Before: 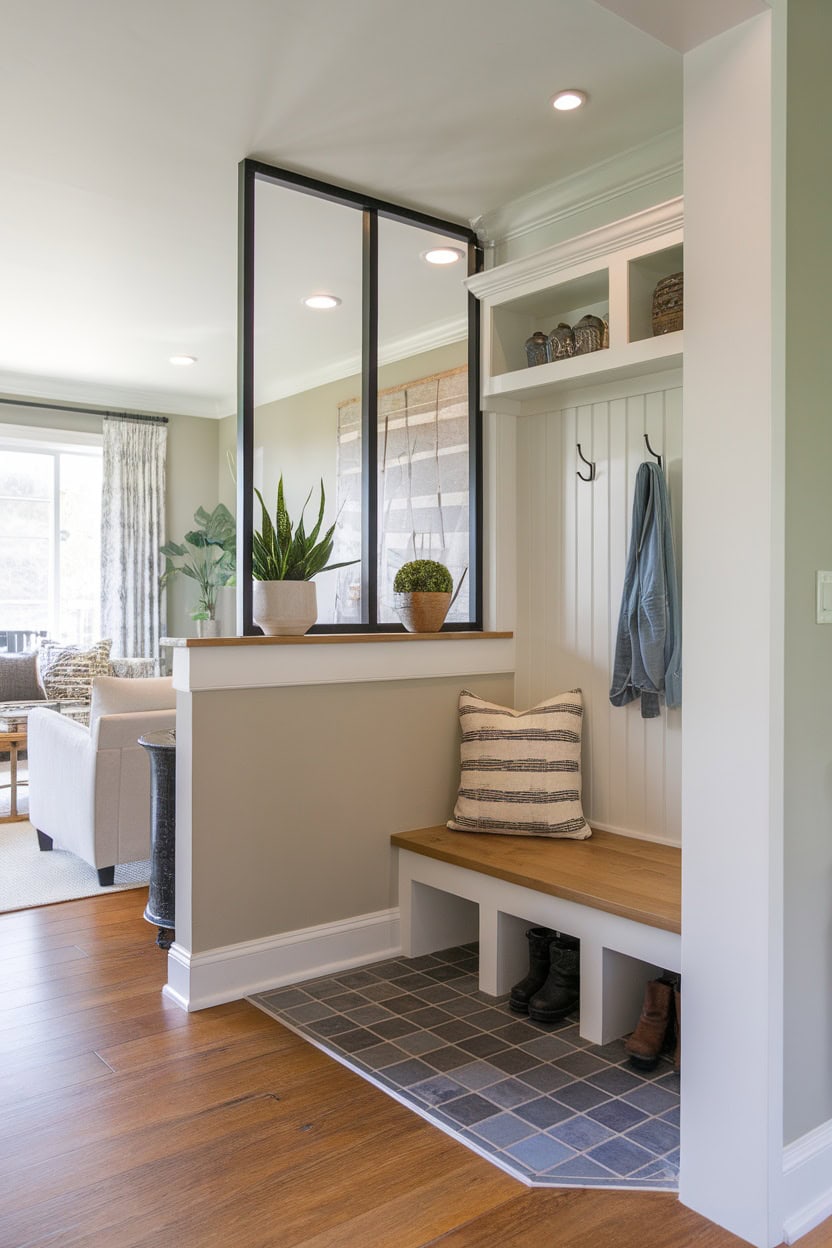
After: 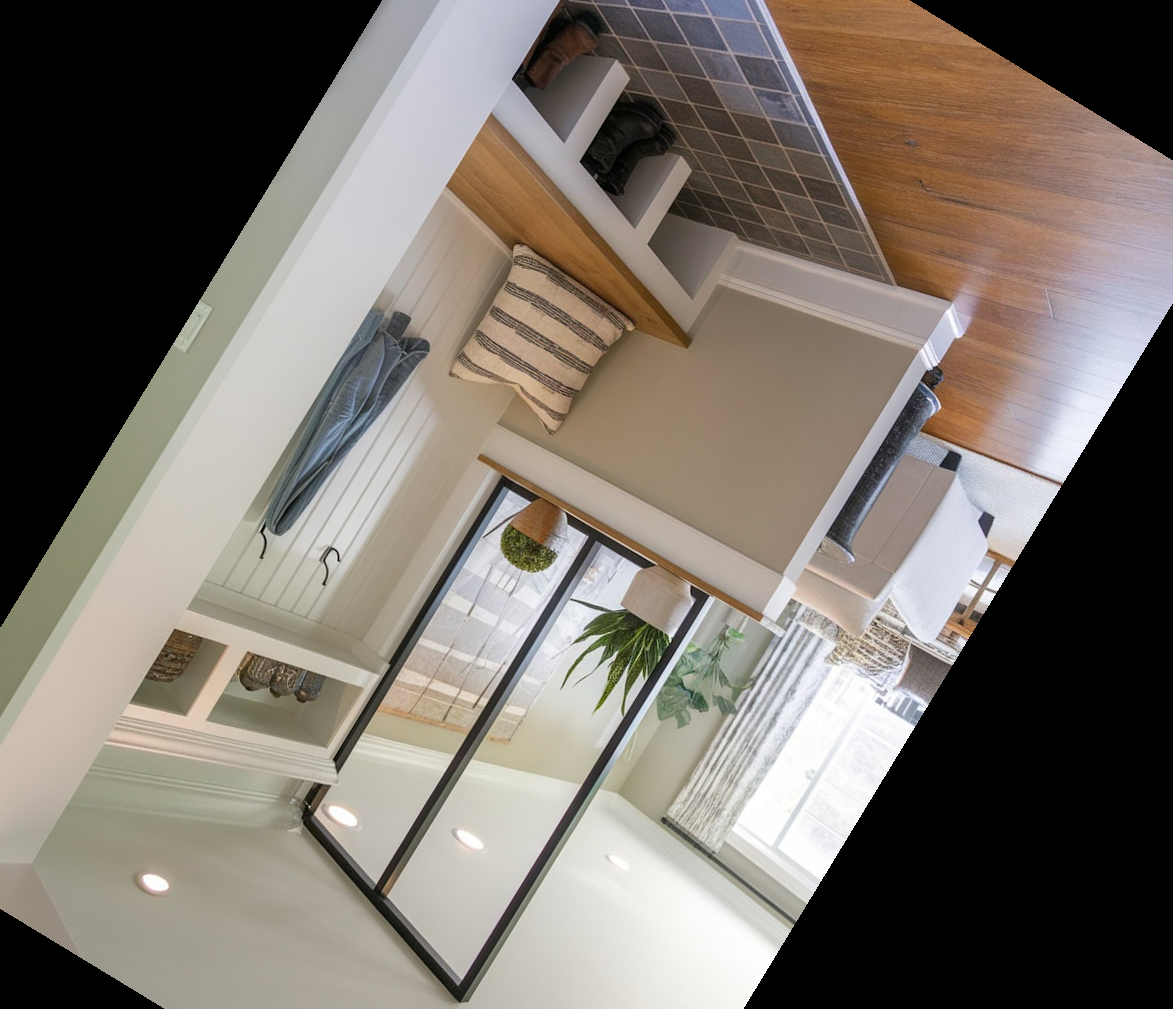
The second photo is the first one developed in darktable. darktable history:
crop and rotate: angle 148.68°, left 9.111%, top 15.603%, right 4.588%, bottom 17.041%
color zones: curves: ch0 [(0, 0.5) (0.143, 0.5) (0.286, 0.5) (0.429, 0.495) (0.571, 0.437) (0.714, 0.44) (0.857, 0.496) (1, 0.5)]
